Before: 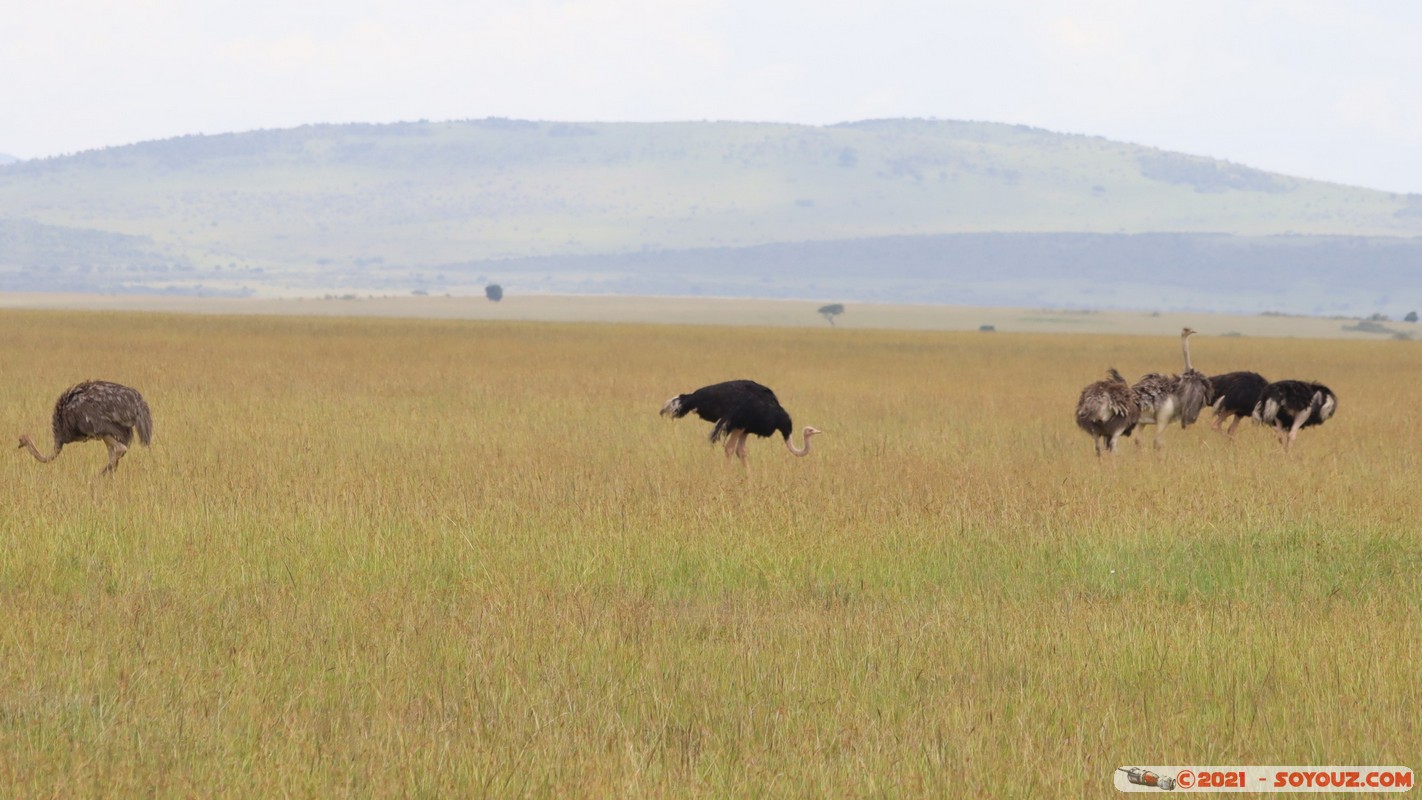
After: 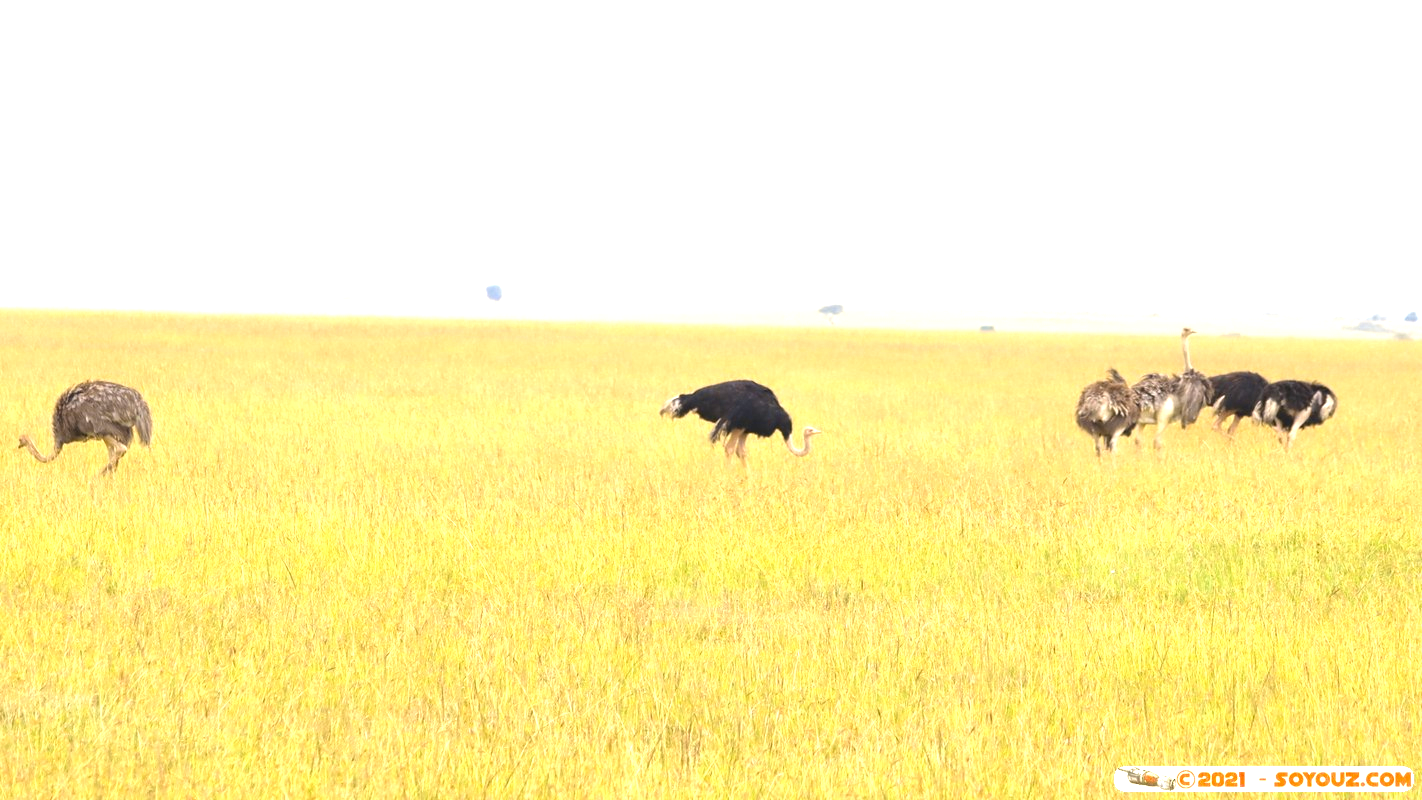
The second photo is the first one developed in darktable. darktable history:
exposure: black level correction 0, exposure 1.55 EV, compensate exposure bias true, compensate highlight preservation false
color contrast: green-magenta contrast 0.85, blue-yellow contrast 1.25, unbound 0
